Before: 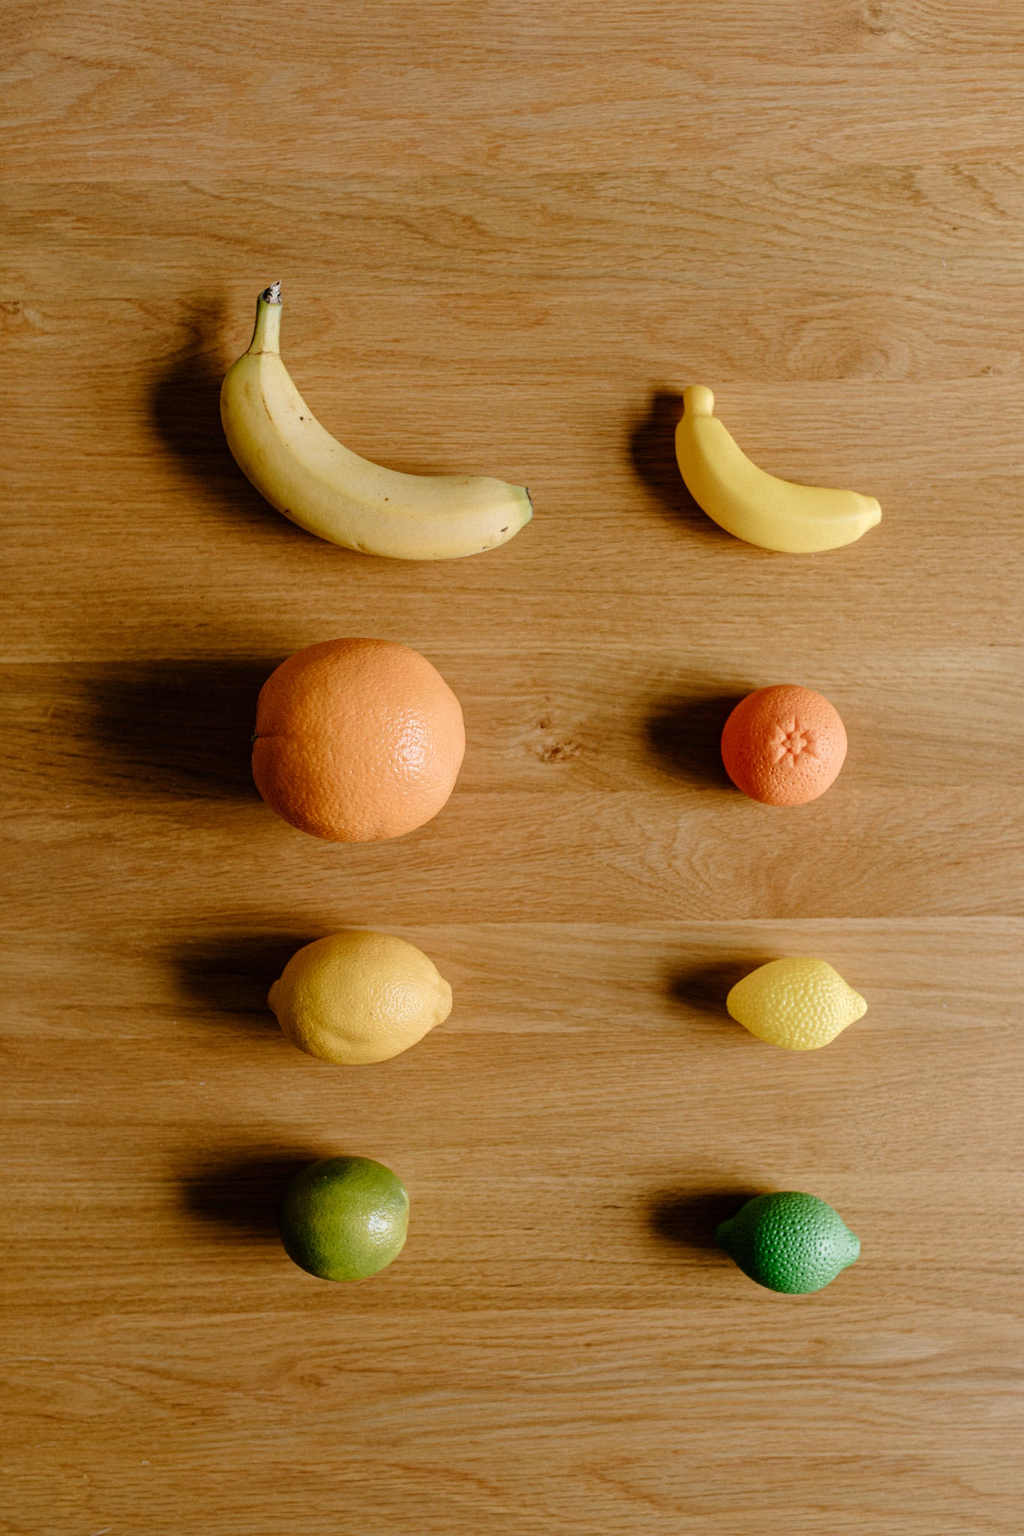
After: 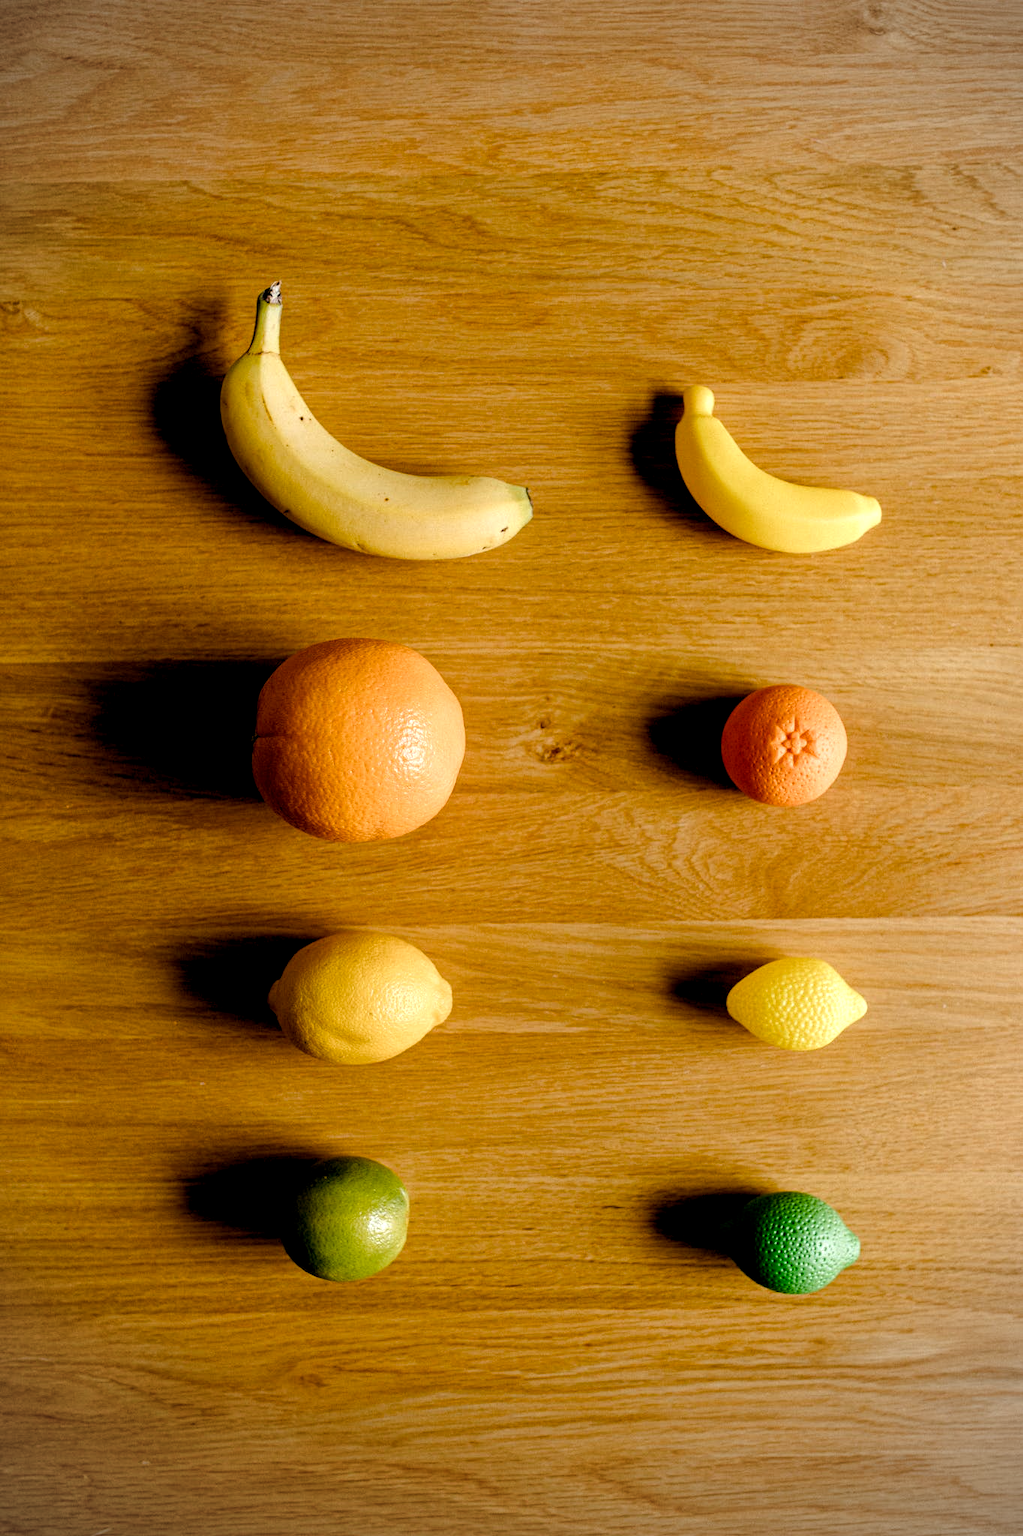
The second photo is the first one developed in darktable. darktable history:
color balance rgb: shadows lift › luminance -21.66%, shadows lift › chroma 6.57%, shadows lift › hue 270°, power › chroma 0.68%, power › hue 60°, highlights gain › luminance 6.08%, highlights gain › chroma 1.33%, highlights gain › hue 90°, global offset › luminance -0.87%, perceptual saturation grading › global saturation 26.86%, perceptual saturation grading › highlights -28.39%, perceptual saturation grading › mid-tones 15.22%, perceptual saturation grading › shadows 33.98%, perceptual brilliance grading › highlights 10%, perceptual brilliance grading › mid-tones 5%
vignetting: on, module defaults
